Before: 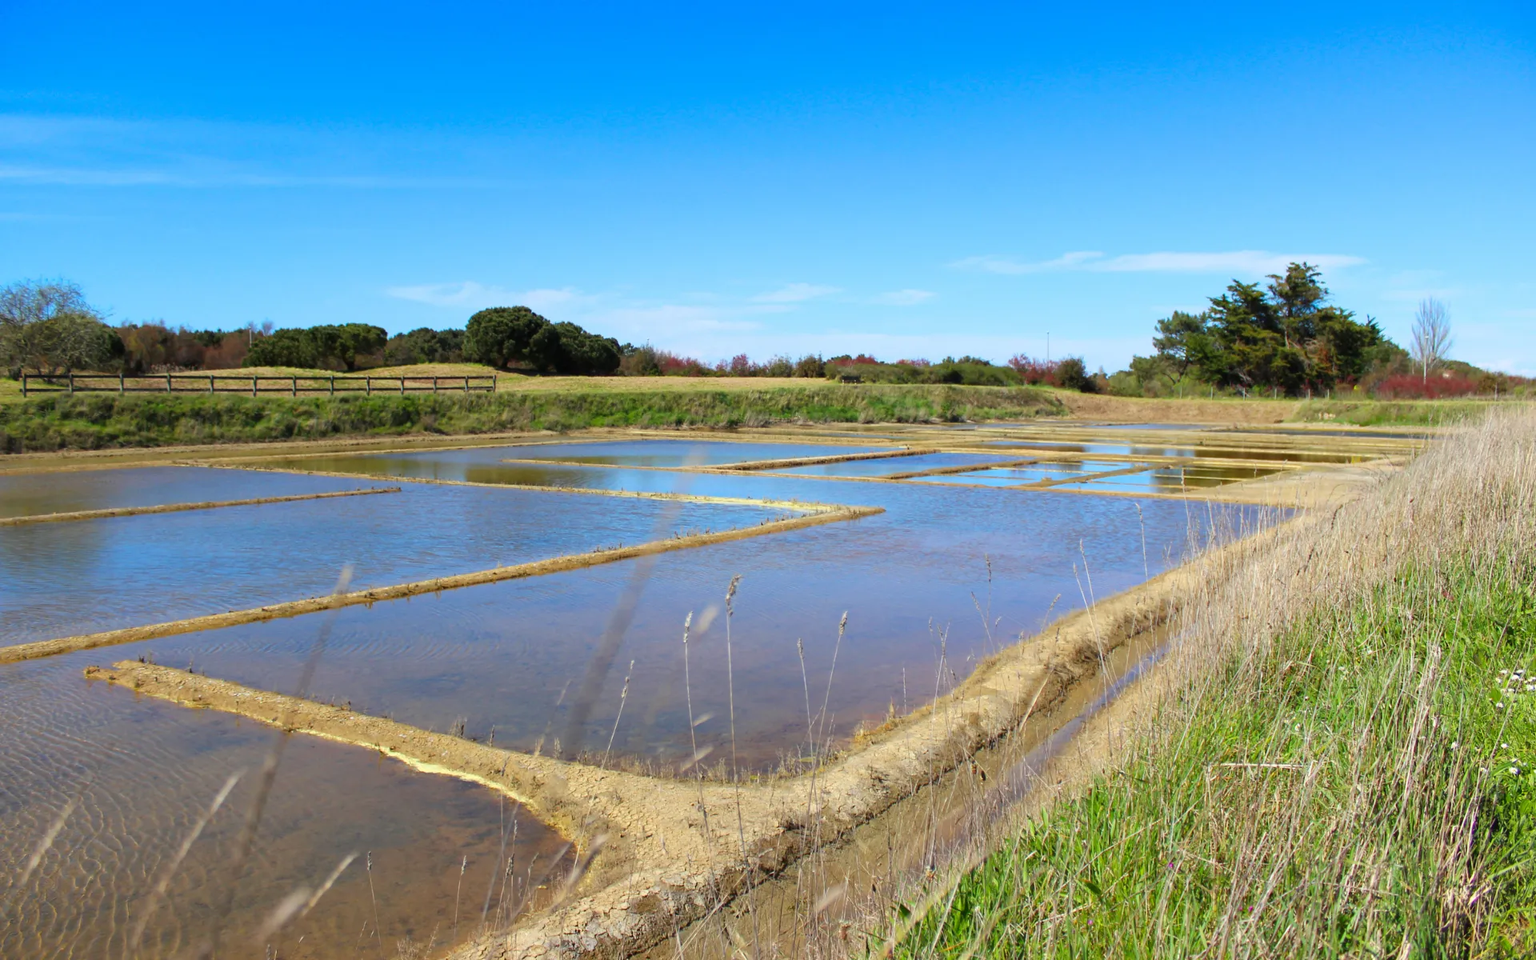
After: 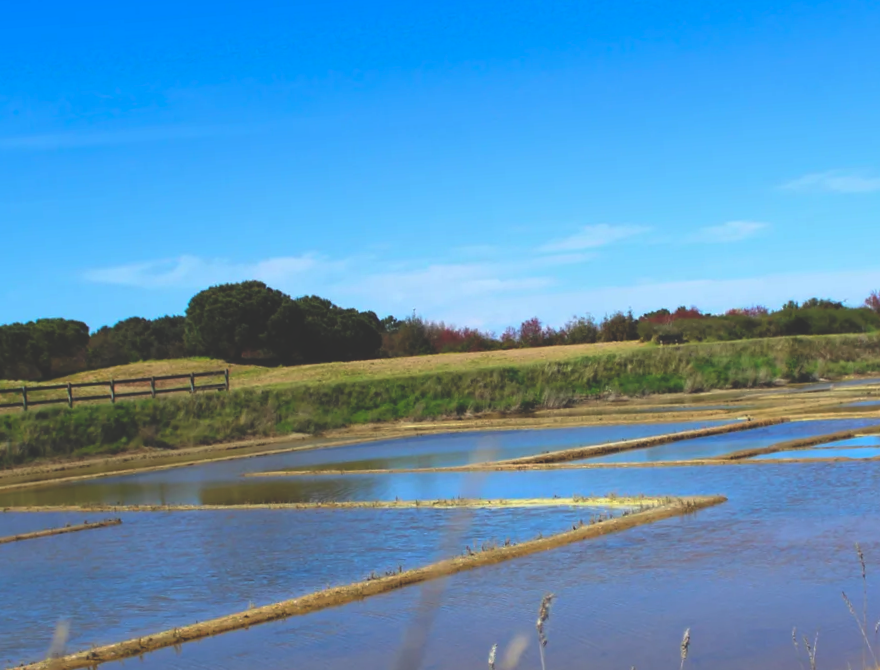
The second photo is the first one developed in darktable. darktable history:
rgb curve: curves: ch0 [(0, 0.186) (0.314, 0.284) (0.775, 0.708) (1, 1)], compensate middle gray true, preserve colors none
crop: left 17.835%, top 7.675%, right 32.881%, bottom 32.213%
rotate and perspective: rotation -4.57°, crop left 0.054, crop right 0.944, crop top 0.087, crop bottom 0.914
